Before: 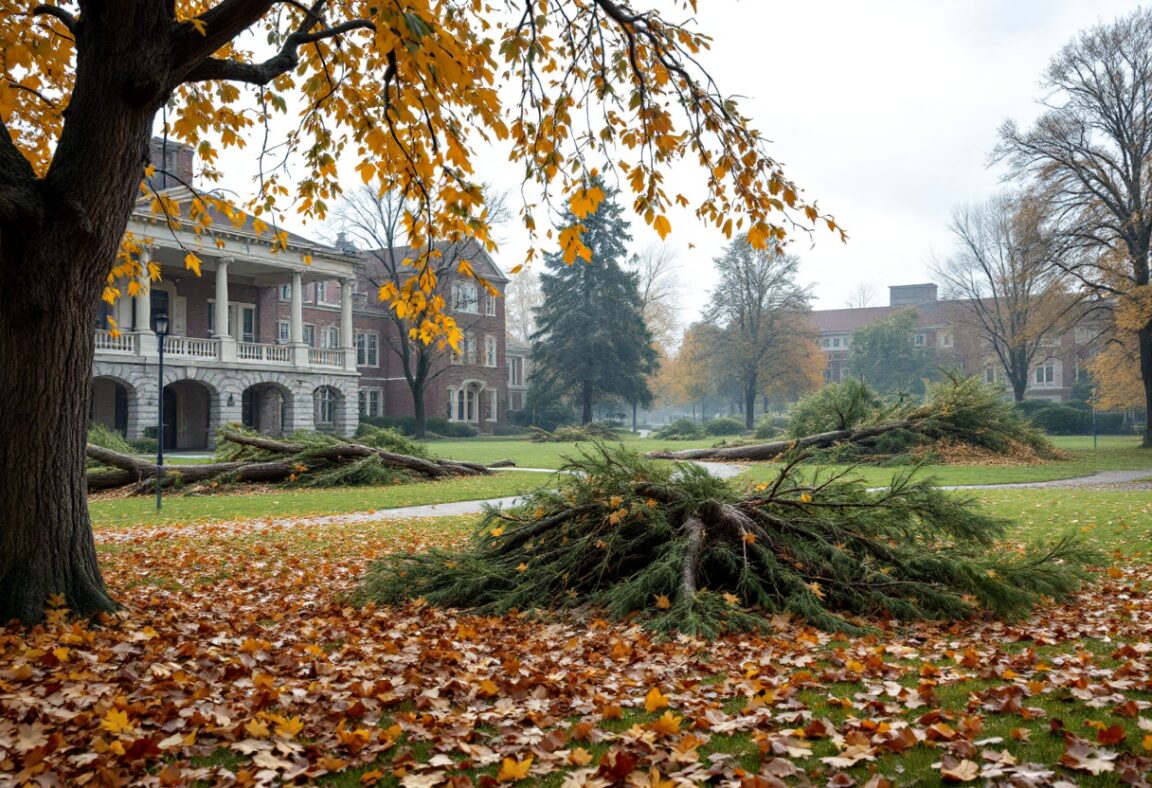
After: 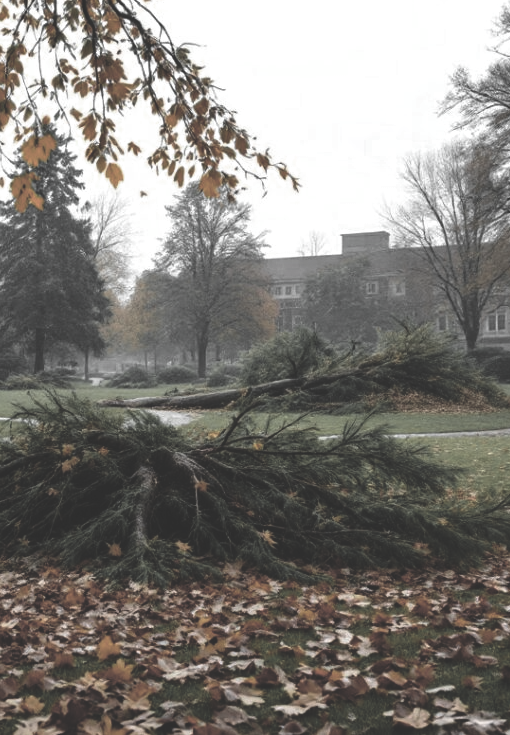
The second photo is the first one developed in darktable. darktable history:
color zones: curves: ch0 [(0, 0.613) (0.01, 0.613) (0.245, 0.448) (0.498, 0.529) (0.642, 0.665) (0.879, 0.777) (0.99, 0.613)]; ch1 [(0, 0.035) (0.121, 0.189) (0.259, 0.197) (0.415, 0.061) (0.589, 0.022) (0.732, 0.022) (0.857, 0.026) (0.991, 0.053)]
rgb curve: curves: ch0 [(0, 0.186) (0.314, 0.284) (0.775, 0.708) (1, 1)], compensate middle gray true, preserve colors none
crop: left 47.628%, top 6.643%, right 7.874%
